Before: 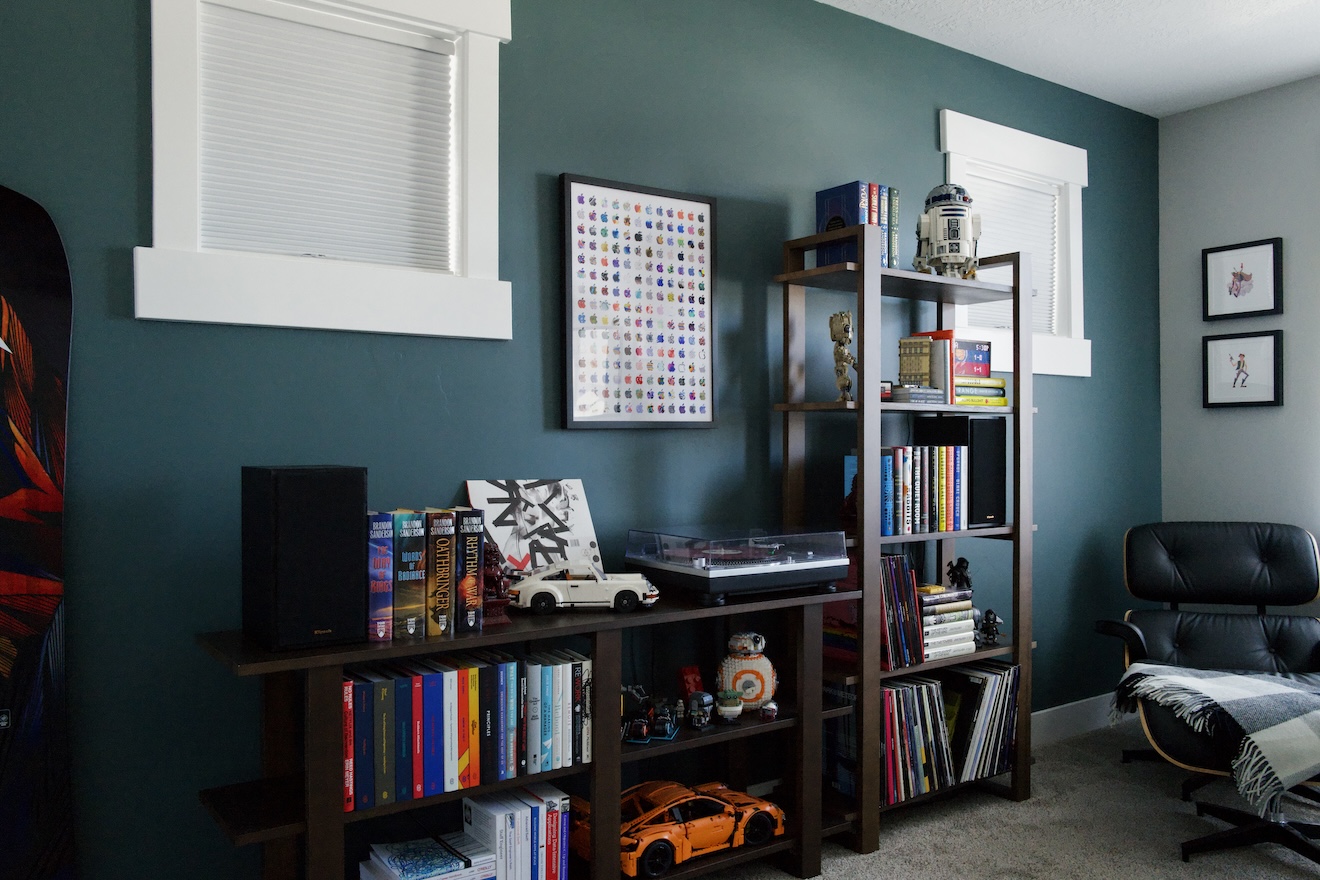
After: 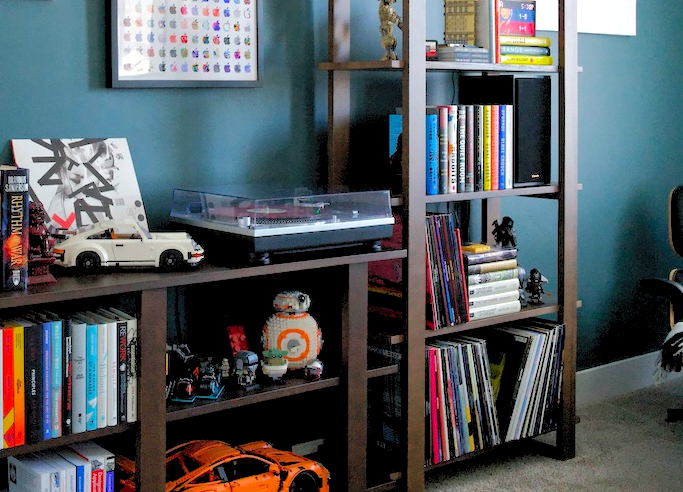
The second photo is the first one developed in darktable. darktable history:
crop: left 34.479%, top 38.822%, right 13.718%, bottom 5.172%
levels: black 3.83%, white 90.64%, levels [0.044, 0.416, 0.908]
shadows and highlights: on, module defaults
